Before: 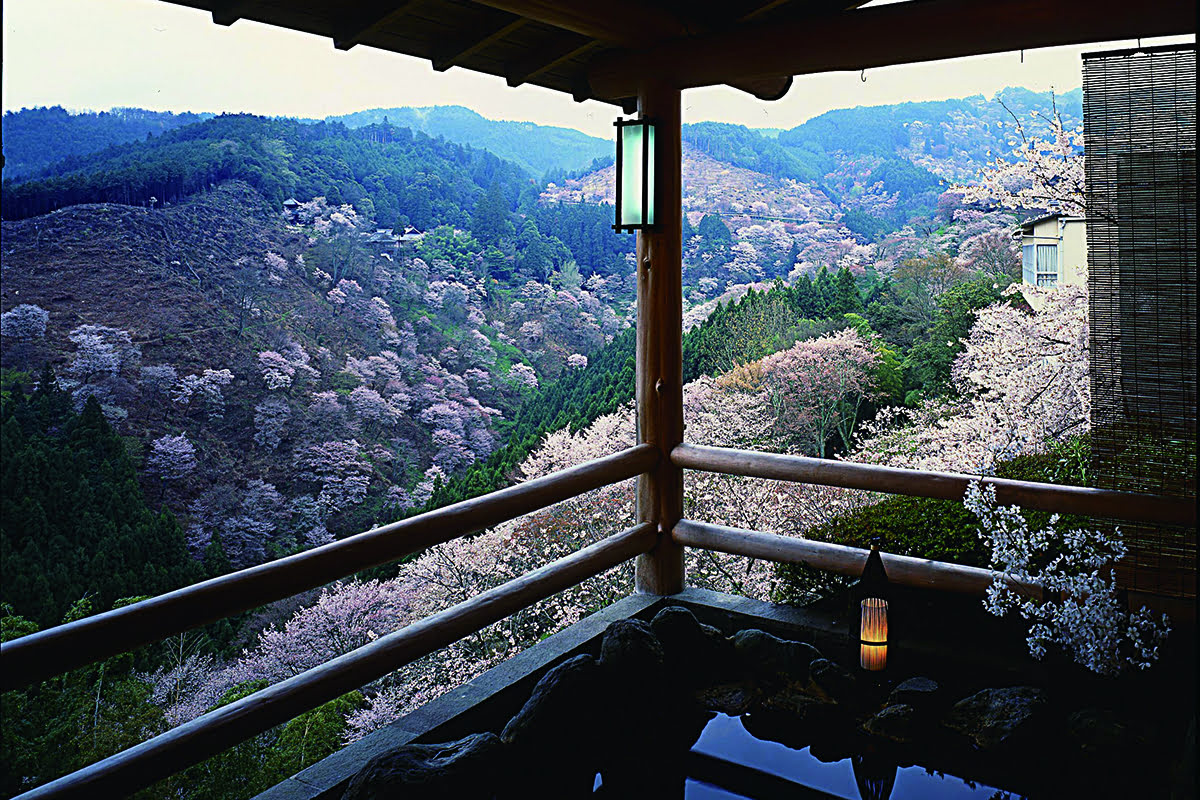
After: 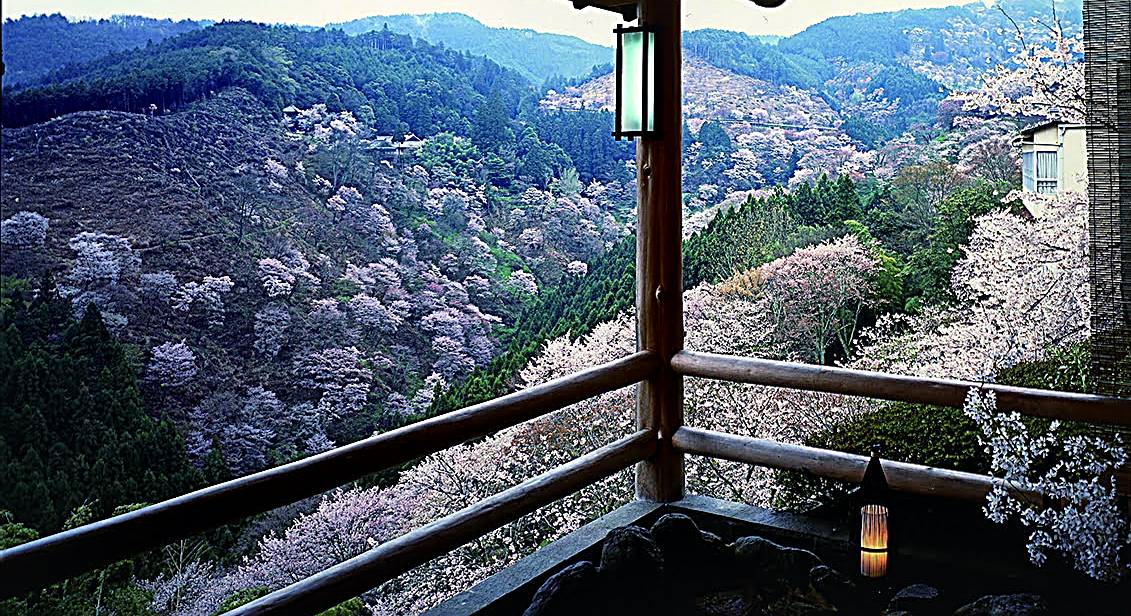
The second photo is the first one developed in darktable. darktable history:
sharpen: on, module defaults
crop and rotate: angle 0.03°, top 11.643%, right 5.651%, bottom 11.189%
local contrast: mode bilateral grid, contrast 25, coarseness 60, detail 151%, midtone range 0.2
contrast brightness saturation: saturation -0.05
